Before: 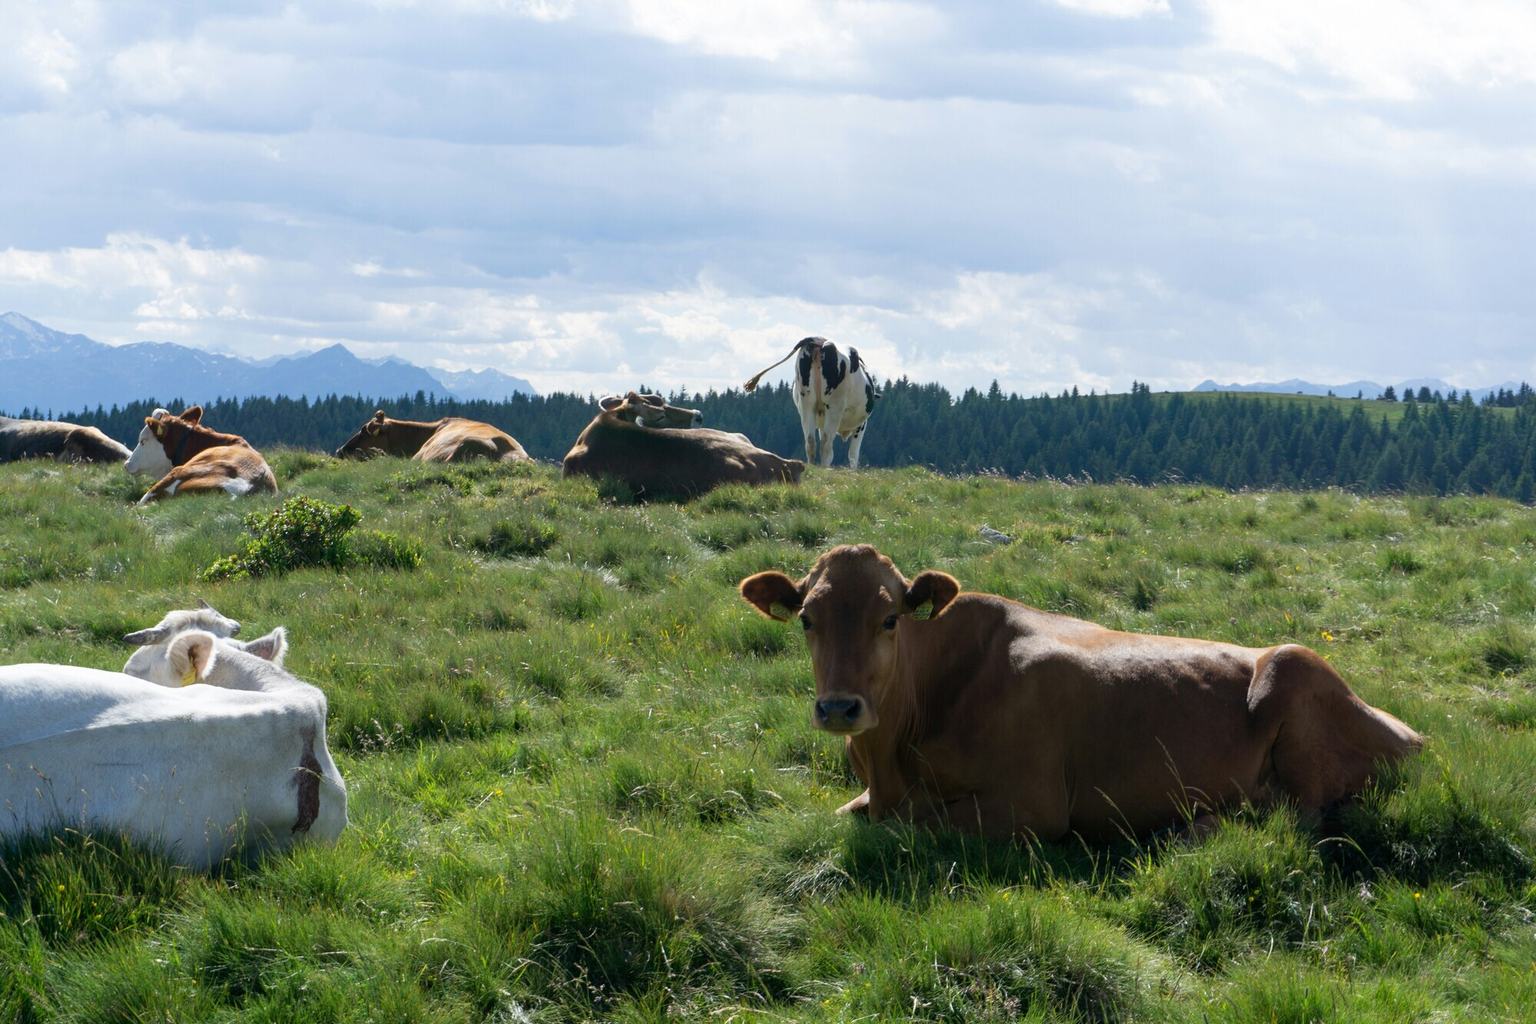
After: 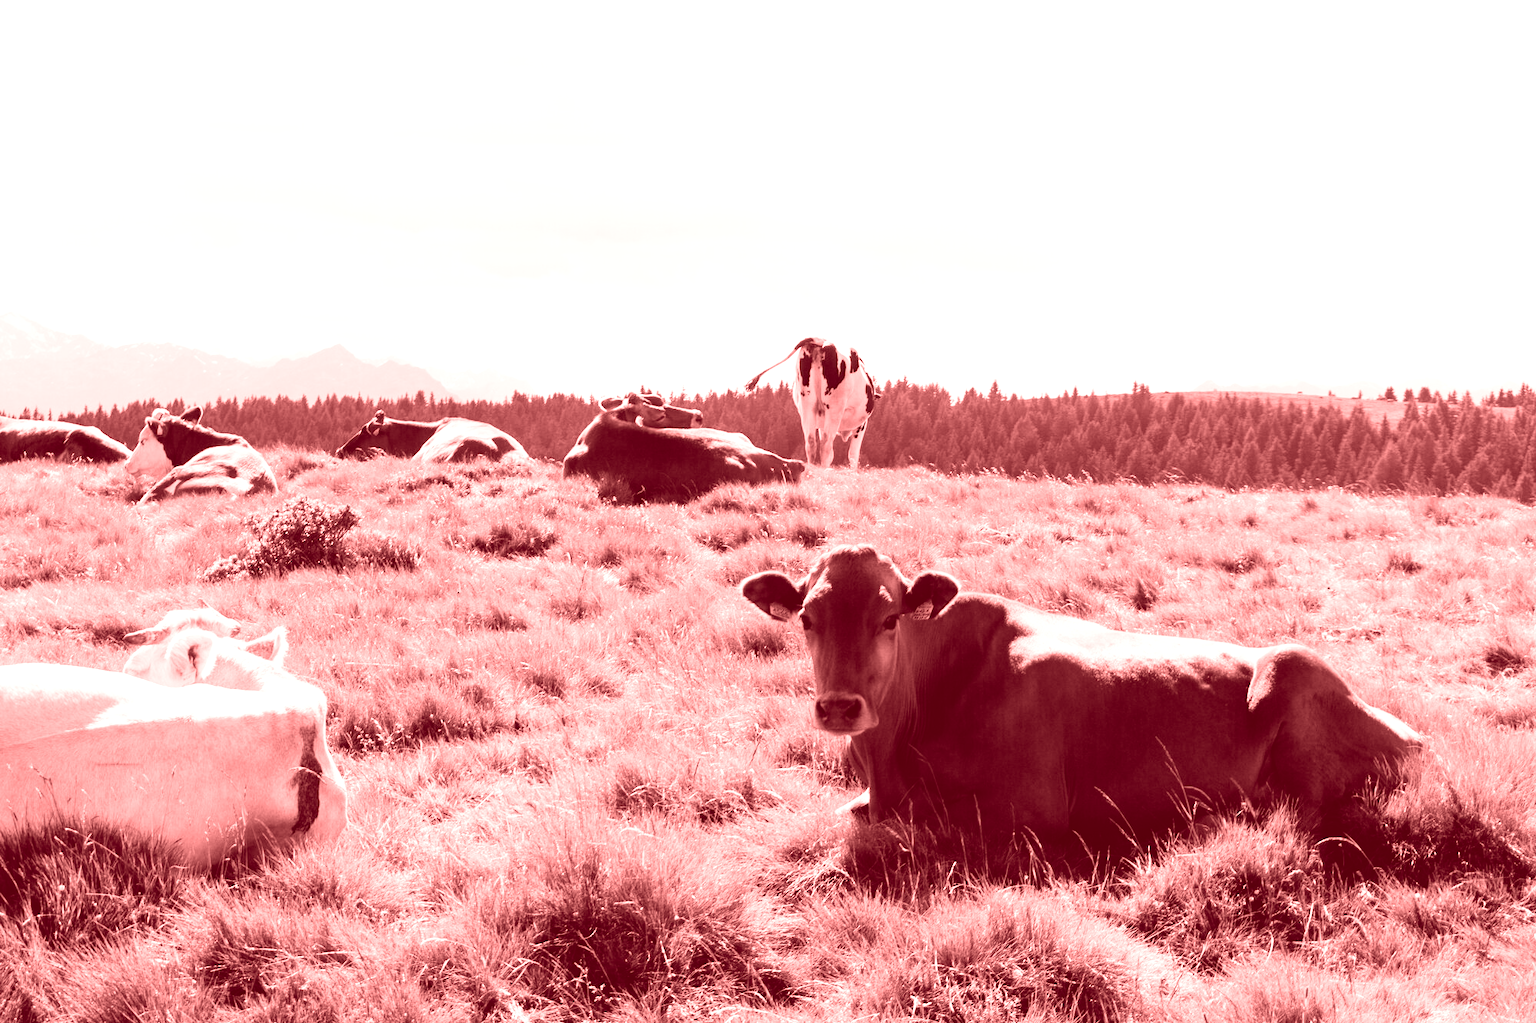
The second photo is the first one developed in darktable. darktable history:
colorize: saturation 60%, source mix 100%
base curve: curves: ch0 [(0, 0) (0.007, 0.004) (0.027, 0.03) (0.046, 0.07) (0.207, 0.54) (0.442, 0.872) (0.673, 0.972) (1, 1)], preserve colors none
